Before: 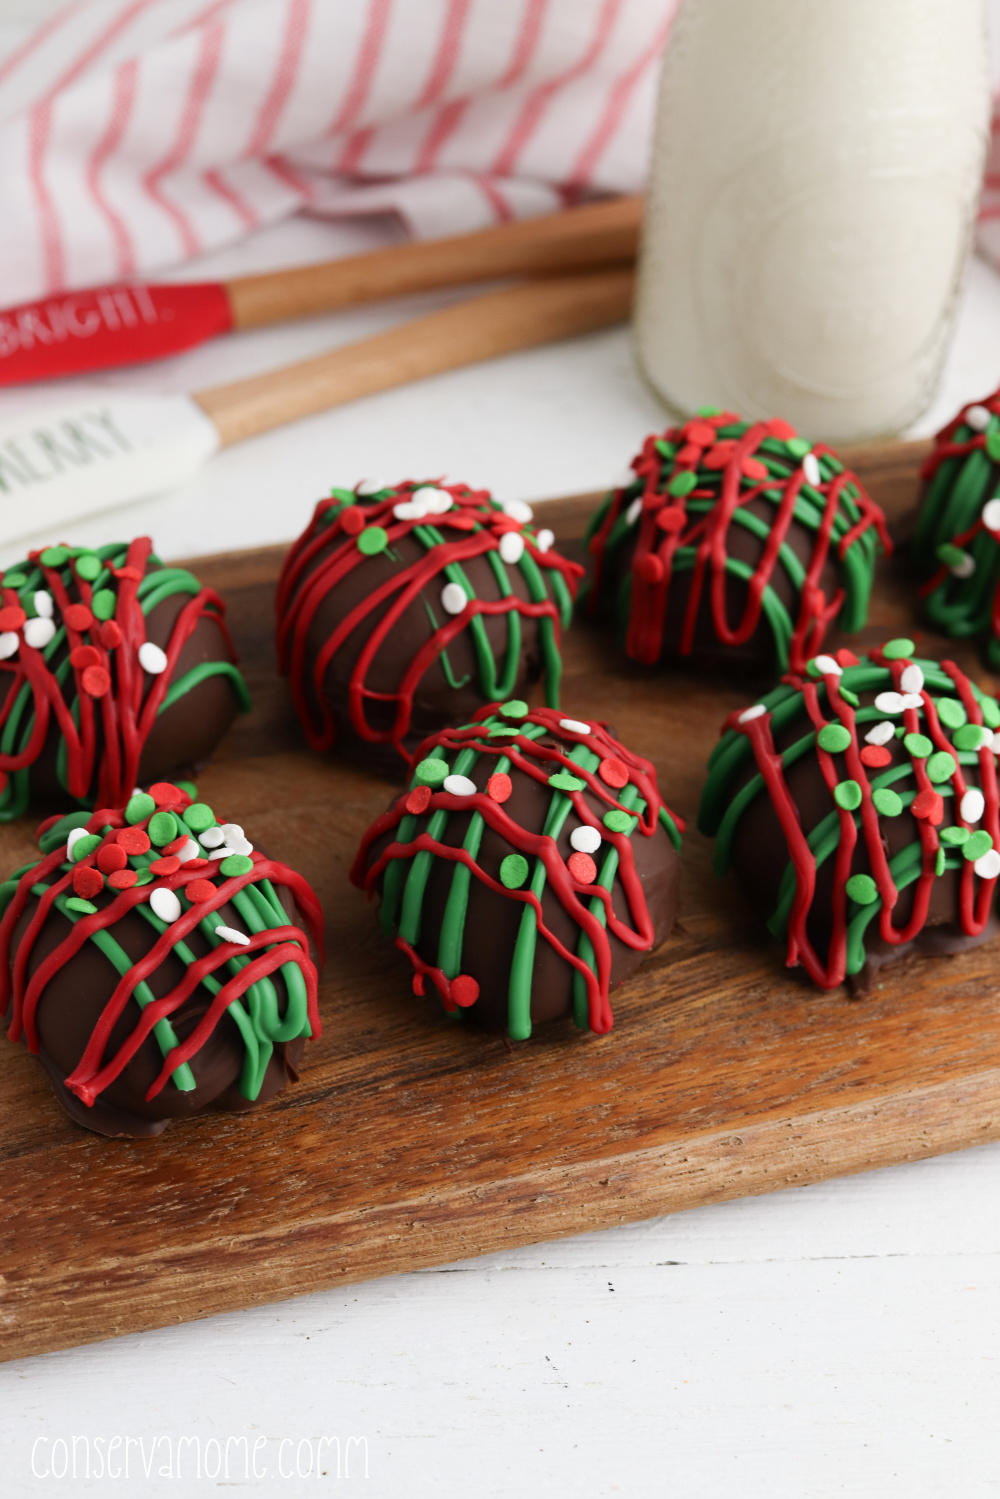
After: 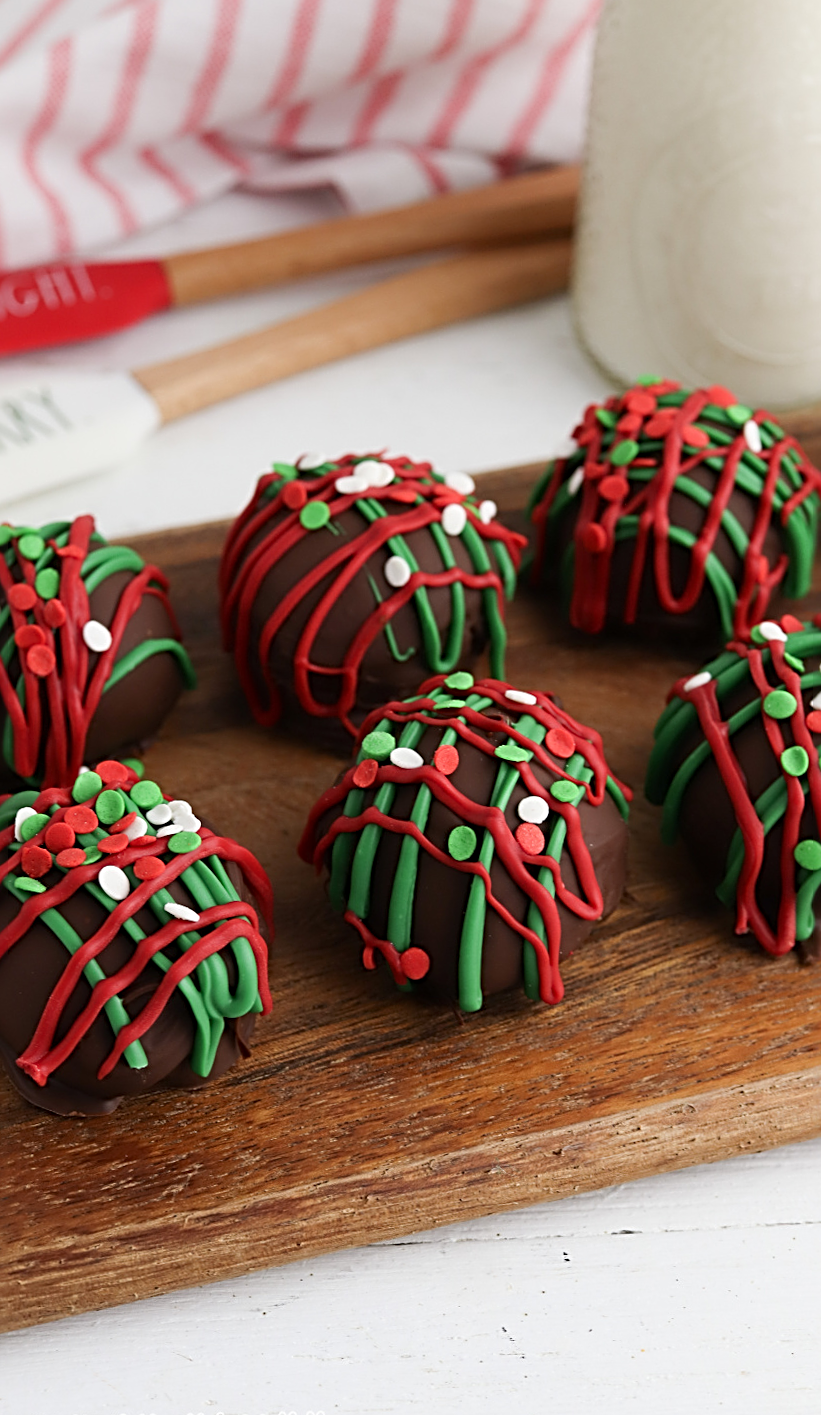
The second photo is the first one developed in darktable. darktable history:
sharpen: radius 2.817, amount 0.715
crop and rotate: angle 1°, left 4.281%, top 0.642%, right 11.383%, bottom 2.486%
